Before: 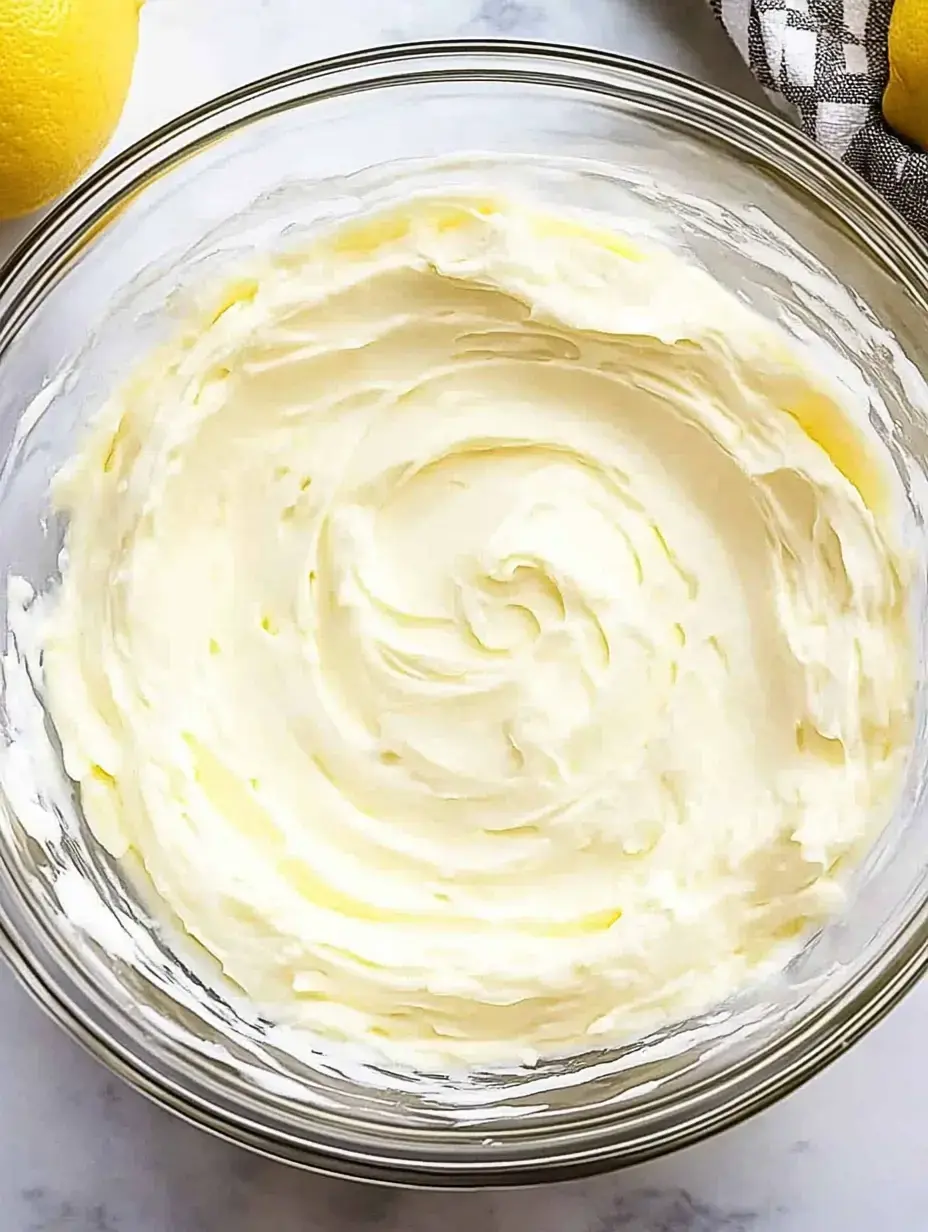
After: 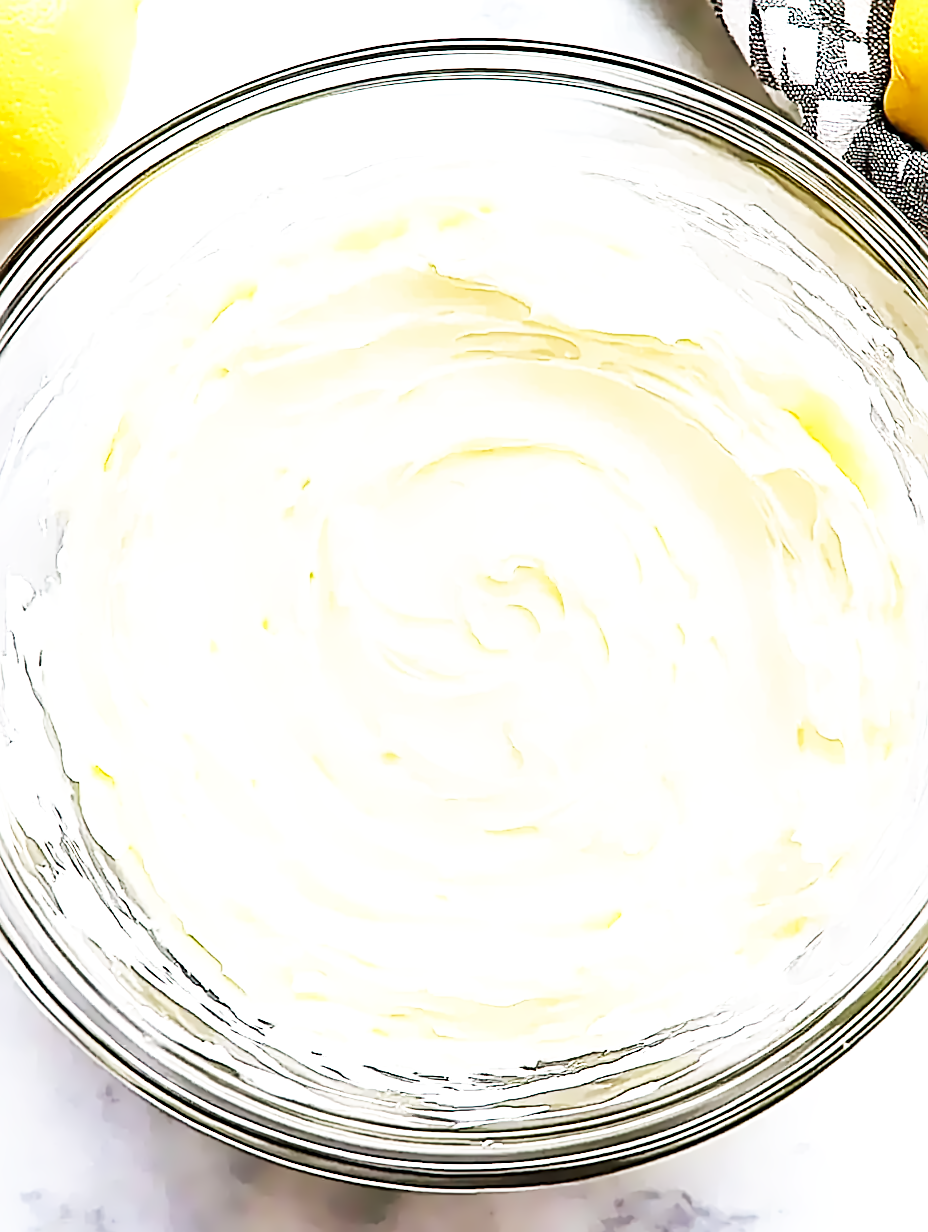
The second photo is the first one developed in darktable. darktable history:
base curve: curves: ch0 [(0, 0) (0.007, 0.004) (0.027, 0.03) (0.046, 0.07) (0.207, 0.54) (0.442, 0.872) (0.673, 0.972) (1, 1)], preserve colors none
lens correction: scale 1, crop 1, focal 35, aperture 5, distance 3.79, camera "Canon EOS 6D", lens "Sigma 35mm f/1.4 DG HSM"
denoise (profiled) #1: central pixel weight 0, a [-1, 0, 0], b [0, 0, 0], y [[0, 0, 0.5 ×5] ×4, [0.5 ×7], [0.5 ×7]], fix various bugs in algorithm false, upgrade profiled transform false, color mode RGB, compensate highlight preservation false | blend: blend mode color, opacity 100%; mask: uniform (no mask)
sharpen: radius 2.817, amount 0.715
hot pixels: on, module defaults
local contrast: highlights 100%, shadows 100%, detail 120%, midtone range 0.2
color balance: mode lift, gamma, gain (sRGB), lift [1, 1, 1.022, 1.026]
denoise (profiled) "1": central pixel weight 0, a [-1, 0, 0], b [0, 0, 0], mode non-local means, y [[0, 0, 0.5 ×5] ×4, [0.5 ×7], [0.5 ×7]], fix various bugs in algorithm false, upgrade profiled transform false, color mode RGB, compensate highlight preservation false | blend: blend mode lightness, opacity 53%; mask: uniform (no mask)
